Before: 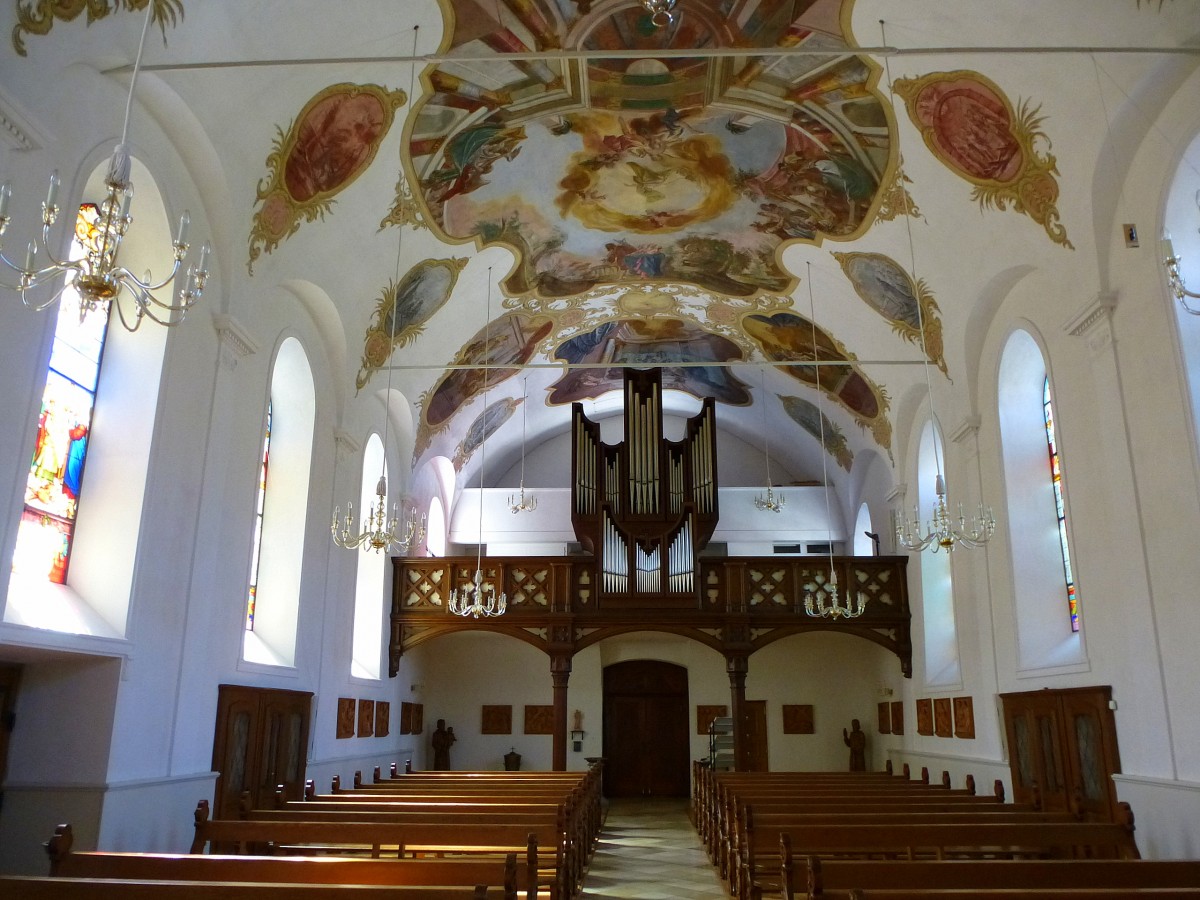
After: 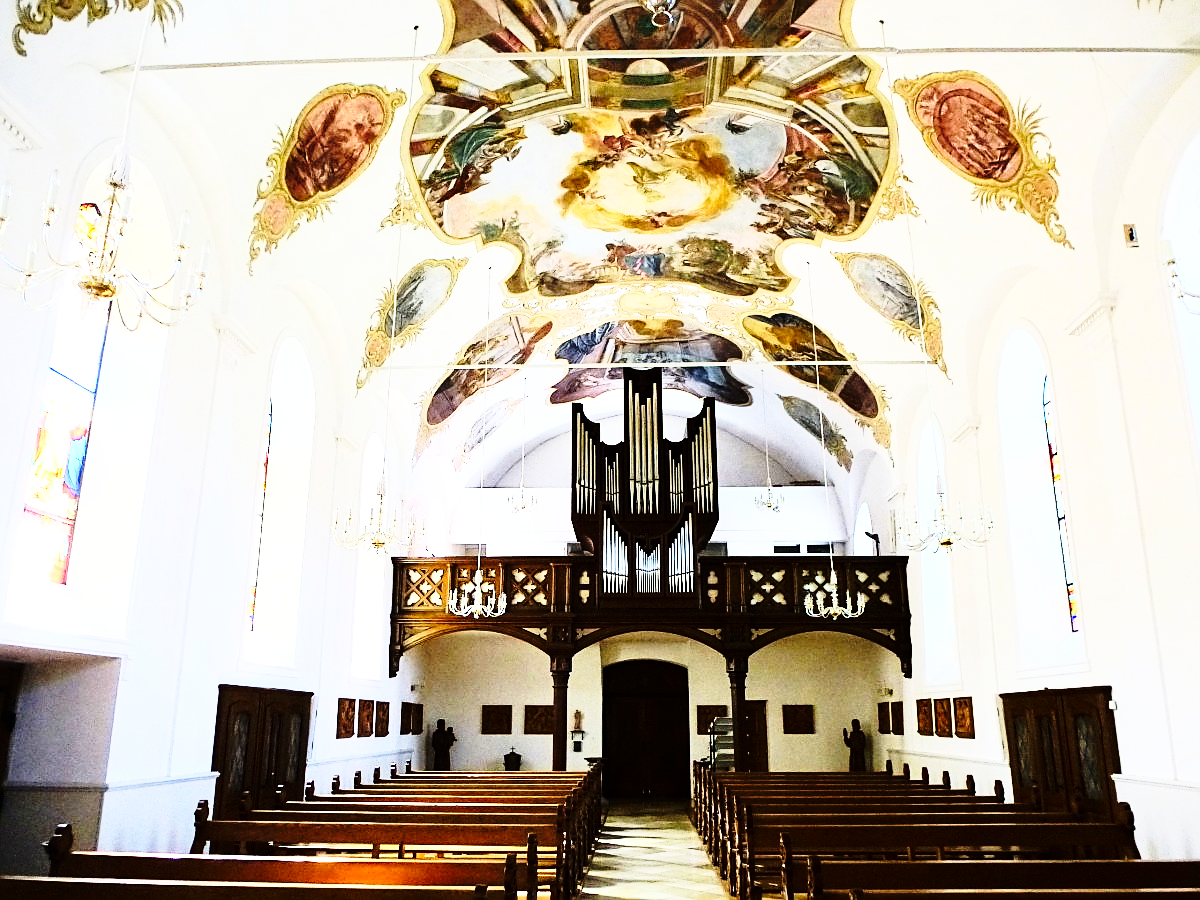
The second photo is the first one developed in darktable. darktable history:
exposure: black level correction 0.001, exposure 0.5 EV, compensate exposure bias true, compensate highlight preservation false
sharpen: on, module defaults
base curve: curves: ch0 [(0, 0) (0.028, 0.03) (0.121, 0.232) (0.46, 0.748) (0.859, 0.968) (1, 1)], preserve colors none
rgb curve: curves: ch0 [(0, 0) (0.21, 0.15) (0.24, 0.21) (0.5, 0.75) (0.75, 0.96) (0.89, 0.99) (1, 1)]; ch1 [(0, 0.02) (0.21, 0.13) (0.25, 0.2) (0.5, 0.67) (0.75, 0.9) (0.89, 0.97) (1, 1)]; ch2 [(0, 0.02) (0.21, 0.13) (0.25, 0.2) (0.5, 0.67) (0.75, 0.9) (0.89, 0.97) (1, 1)], compensate middle gray true
